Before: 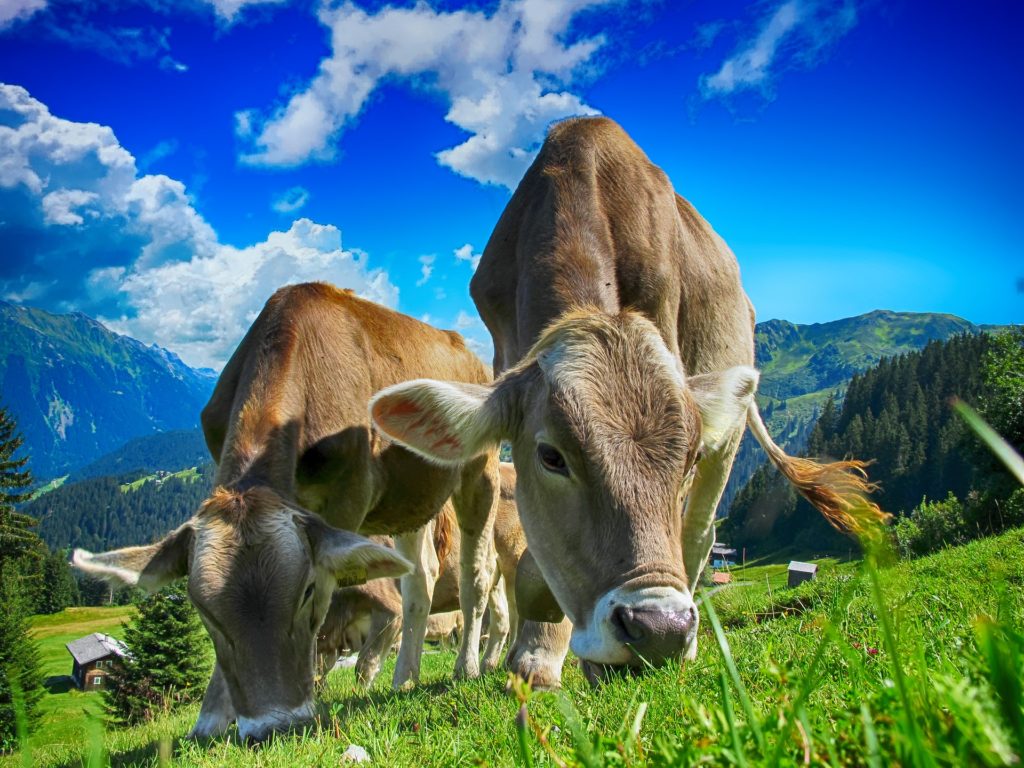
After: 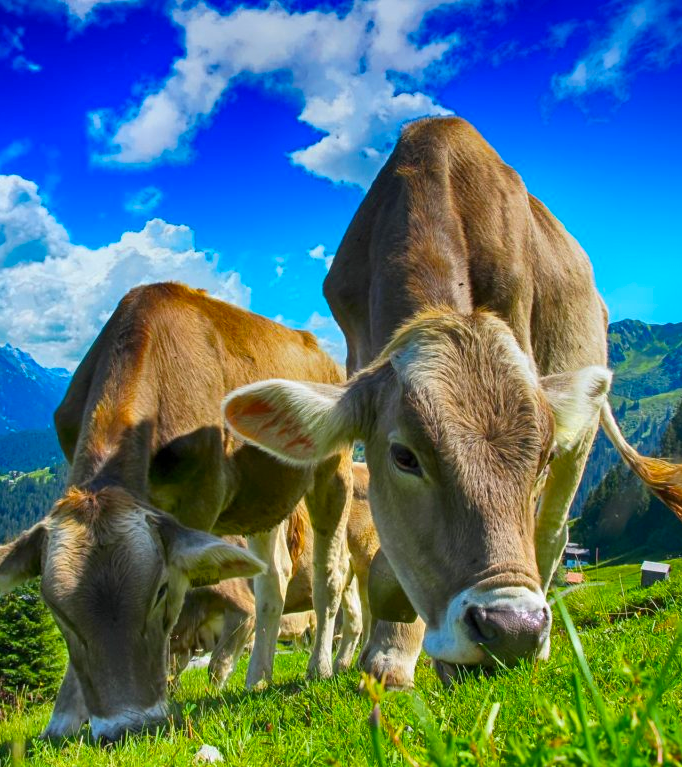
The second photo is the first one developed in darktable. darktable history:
color balance rgb: perceptual saturation grading › global saturation 20%, global vibrance 20%
tone equalizer: on, module defaults
crop and rotate: left 14.385%, right 18.948%
